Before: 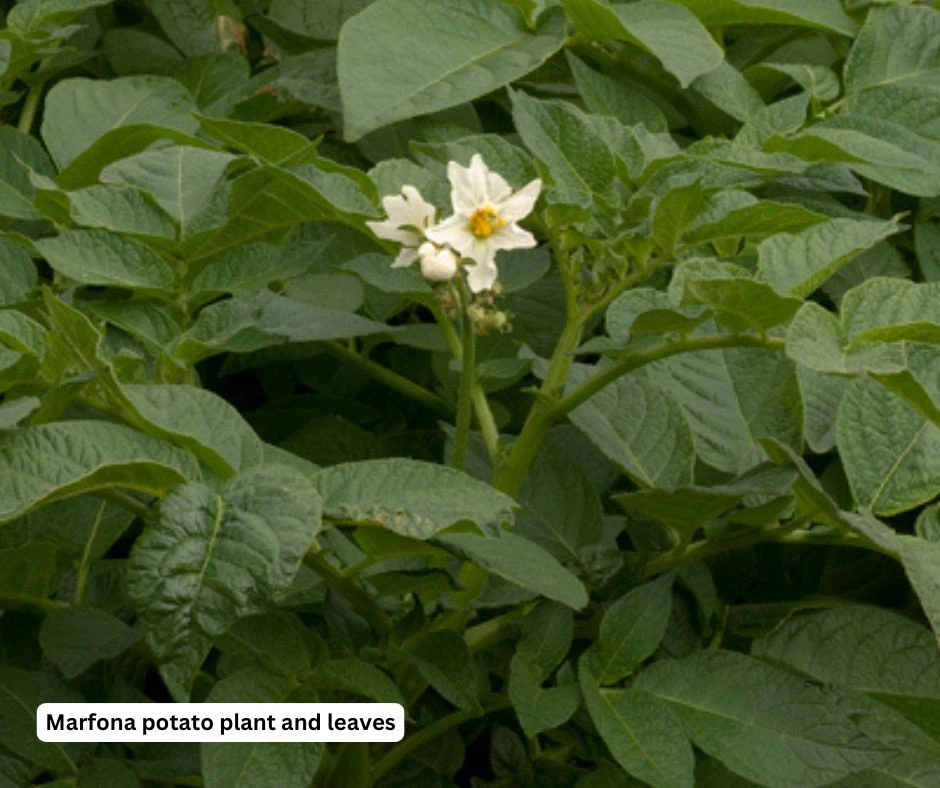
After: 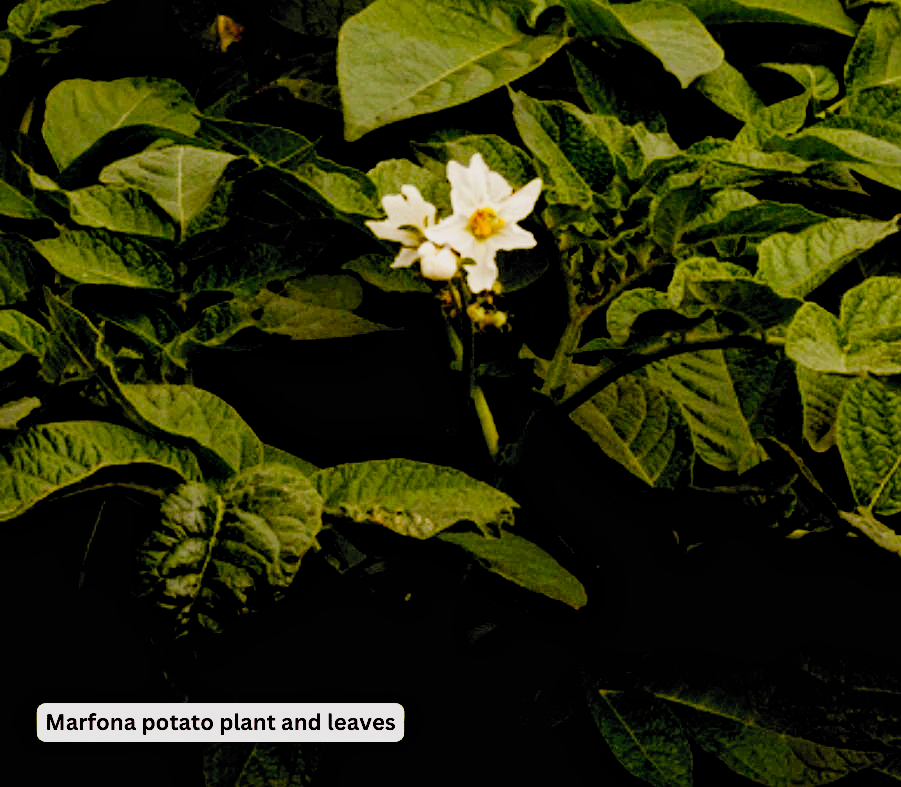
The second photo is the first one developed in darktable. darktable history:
rgb levels: mode RGB, independent channels, levels [[0, 0.474, 1], [0, 0.5, 1], [0, 0.5, 1]]
local contrast: mode bilateral grid, contrast 28, coarseness 16, detail 115%, midtone range 0.2
contrast brightness saturation: contrast 0.2, brightness 0.16, saturation 0.22
crop: right 4.126%, bottom 0.031%
filmic rgb: black relative exposure -2.85 EV, white relative exposure 4.56 EV, hardness 1.77, contrast 1.25, preserve chrominance no, color science v5 (2021)
exposure: black level correction 0.046, exposure -0.228 EV, compensate highlight preservation false
white balance: emerald 1
